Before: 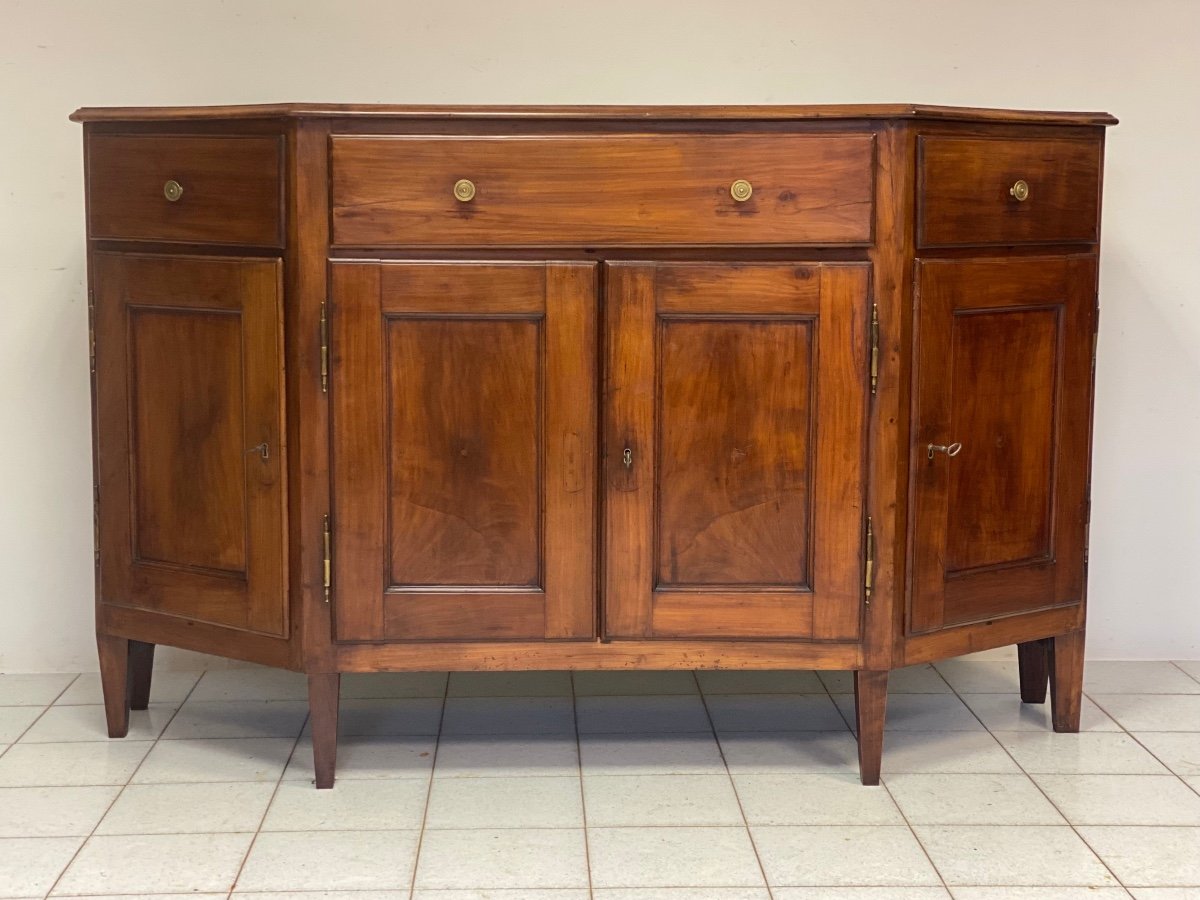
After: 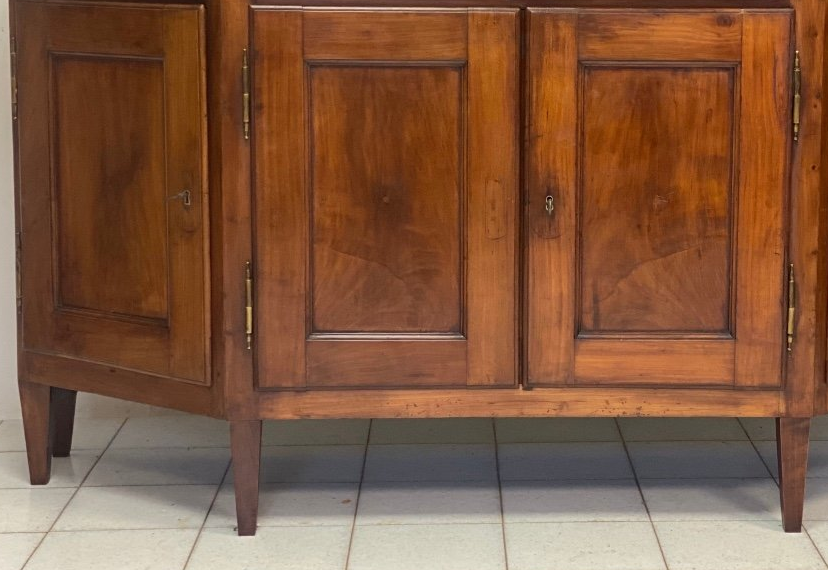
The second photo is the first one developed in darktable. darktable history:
crop: left 6.56%, top 28.119%, right 24.364%, bottom 8.546%
